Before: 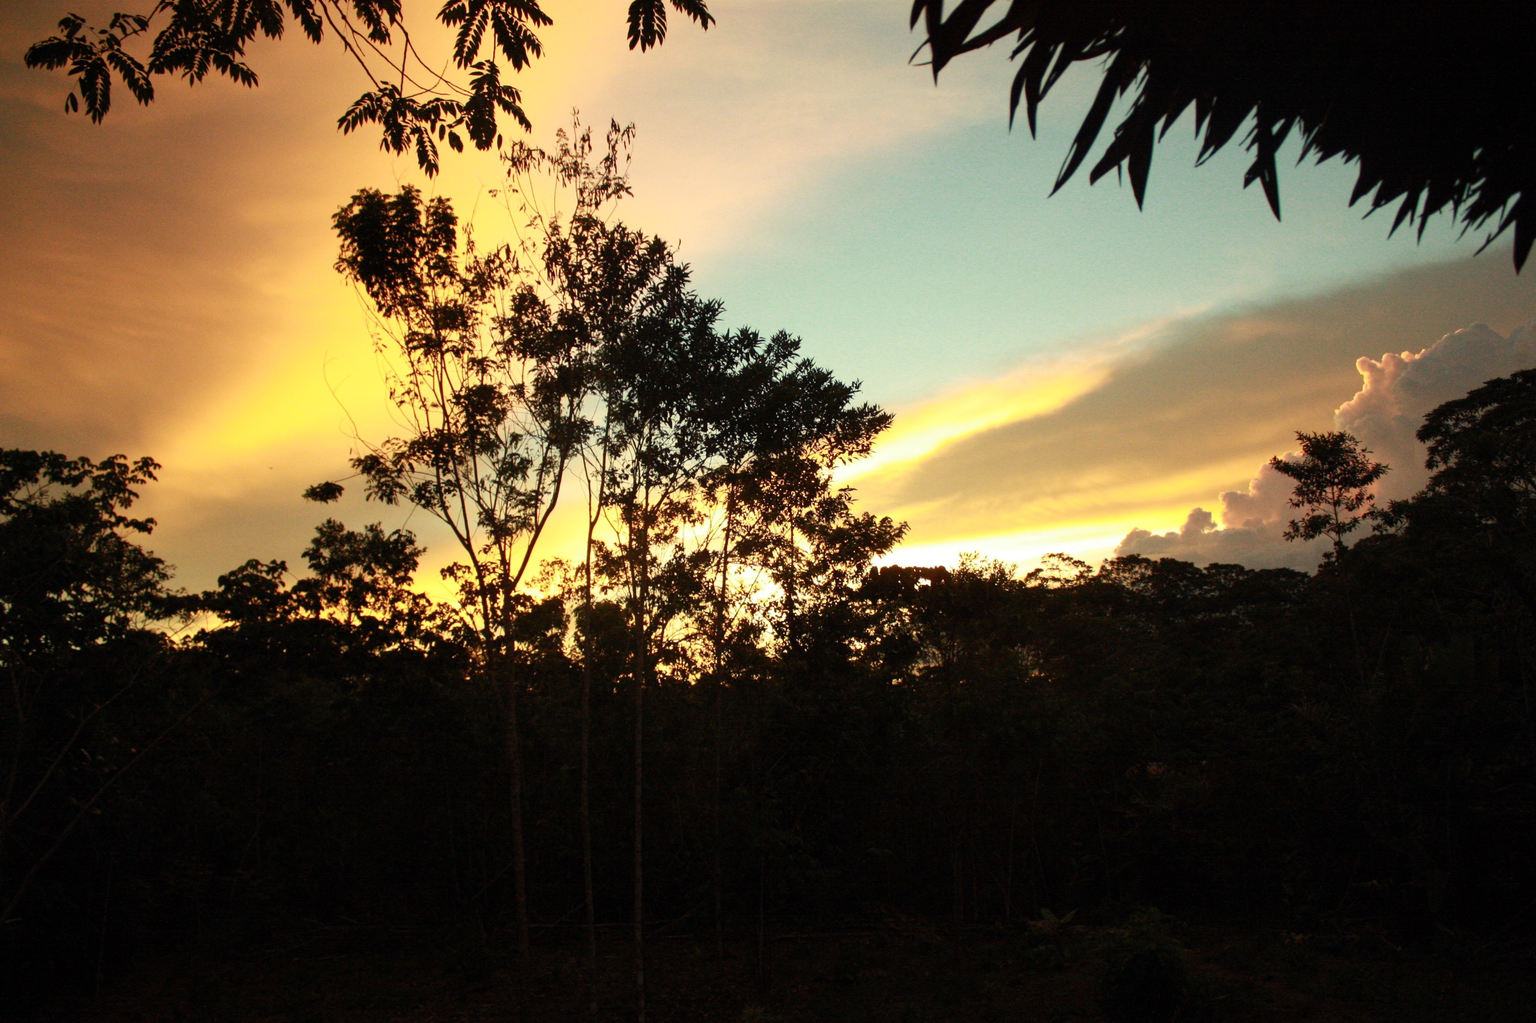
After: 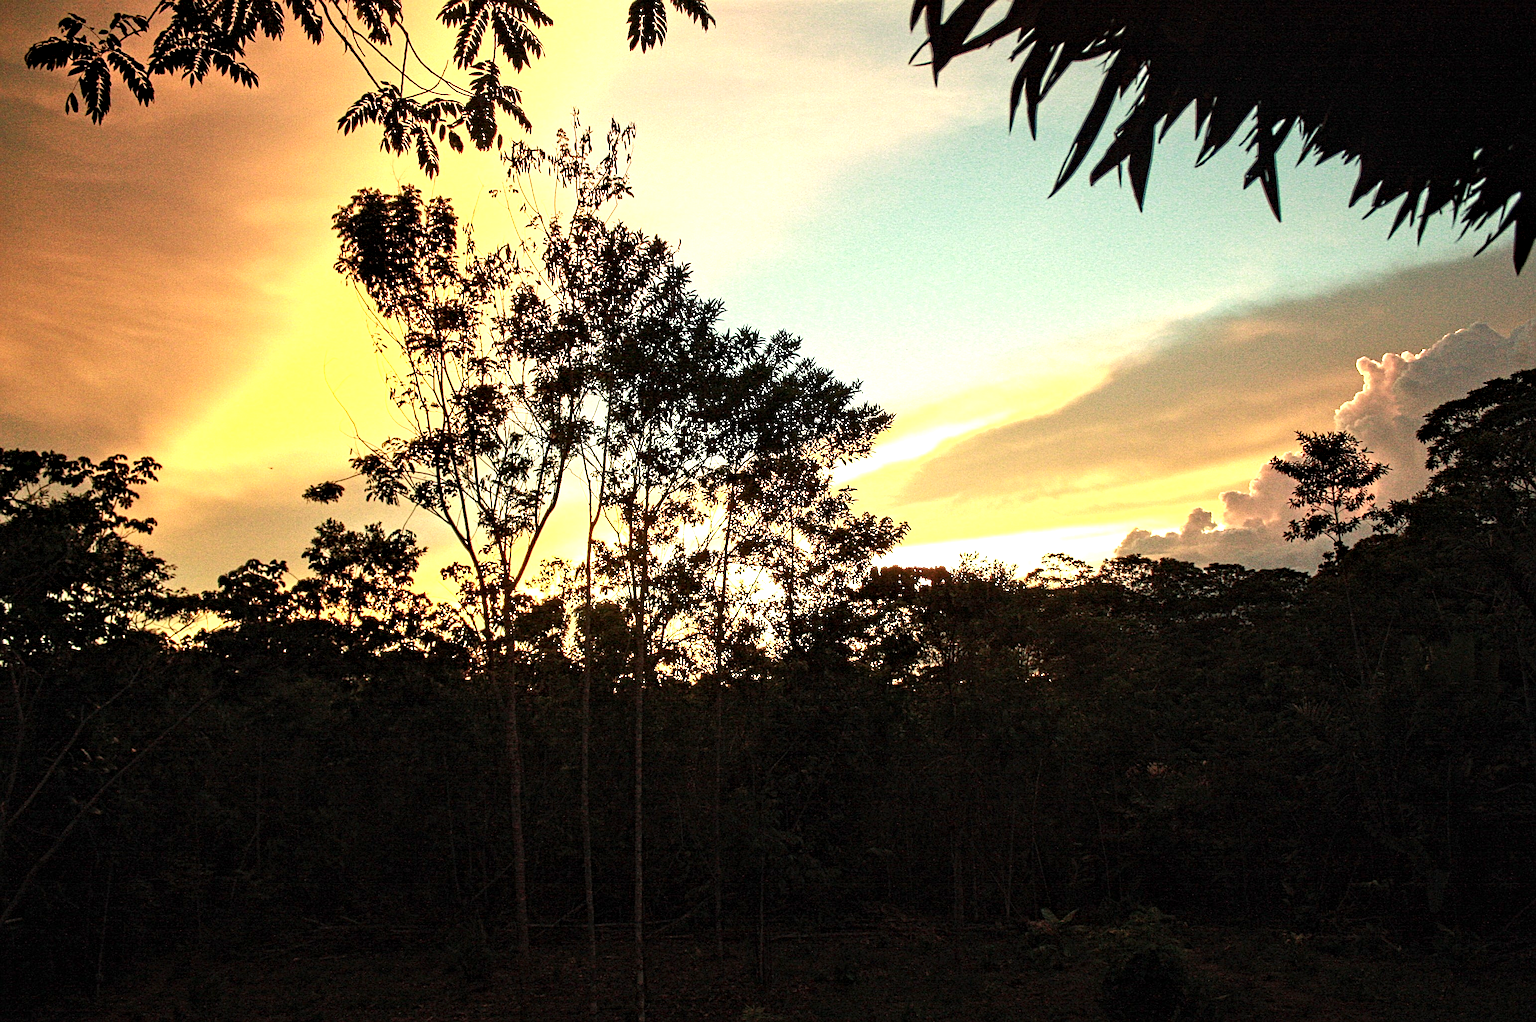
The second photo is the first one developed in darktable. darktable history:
contrast equalizer: y [[0.5, 0.542, 0.583, 0.625, 0.667, 0.708], [0.5 ×6], [0.5 ×6], [0 ×6], [0 ×6]]
exposure: black level correction 0, exposure 0.692 EV, compensate highlight preservation false
sharpen: on, module defaults
